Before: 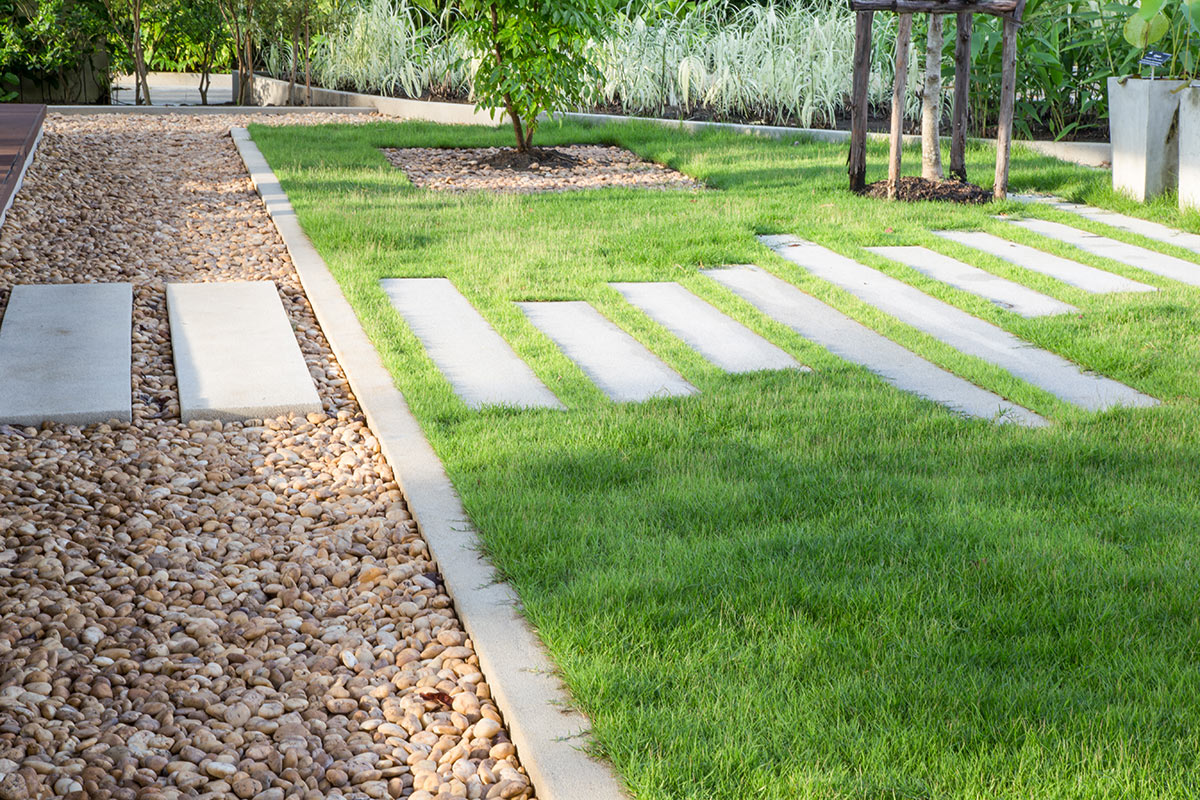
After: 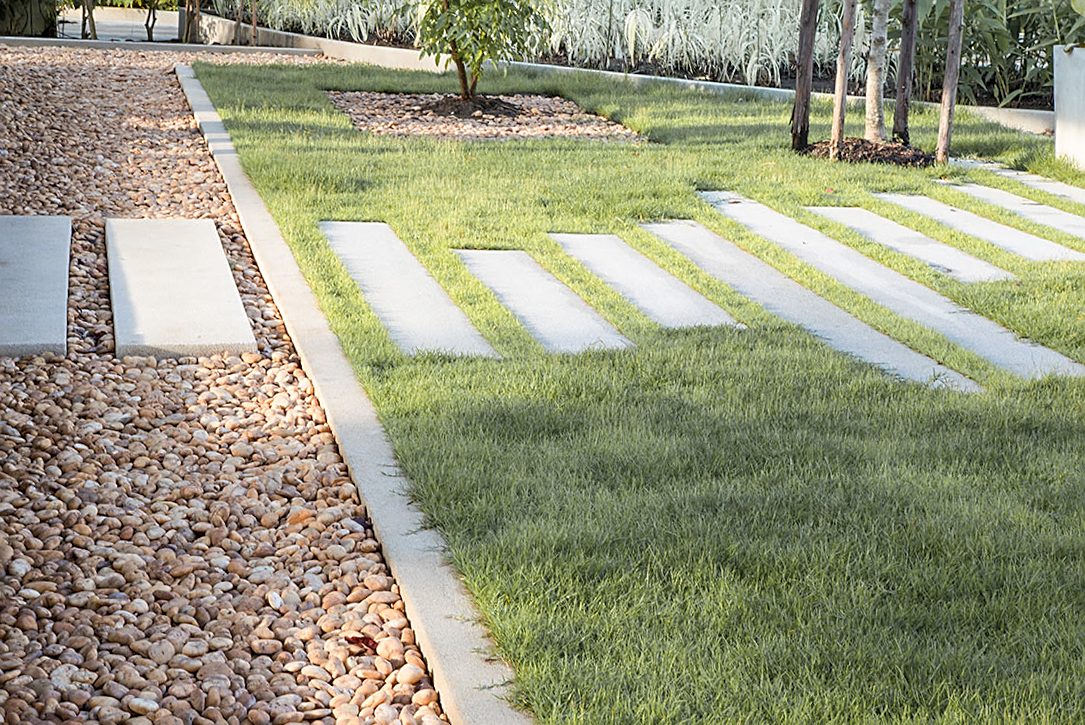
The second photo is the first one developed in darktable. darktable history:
sharpen: on, module defaults
color zones: curves: ch1 [(0.29, 0.492) (0.373, 0.185) (0.509, 0.481)]; ch2 [(0.25, 0.462) (0.749, 0.457)]
crop and rotate: angle -2.02°, left 3.158%, top 4.027%, right 1.646%, bottom 0.583%
